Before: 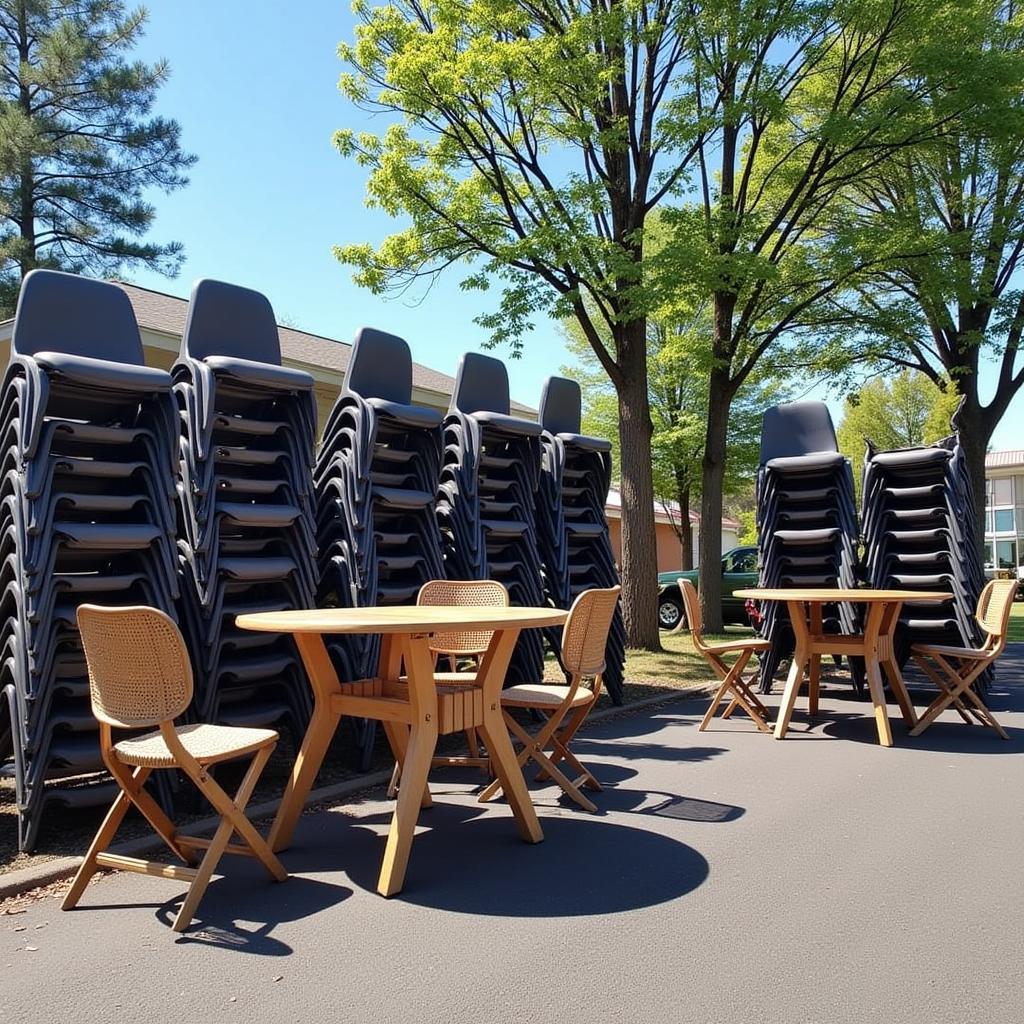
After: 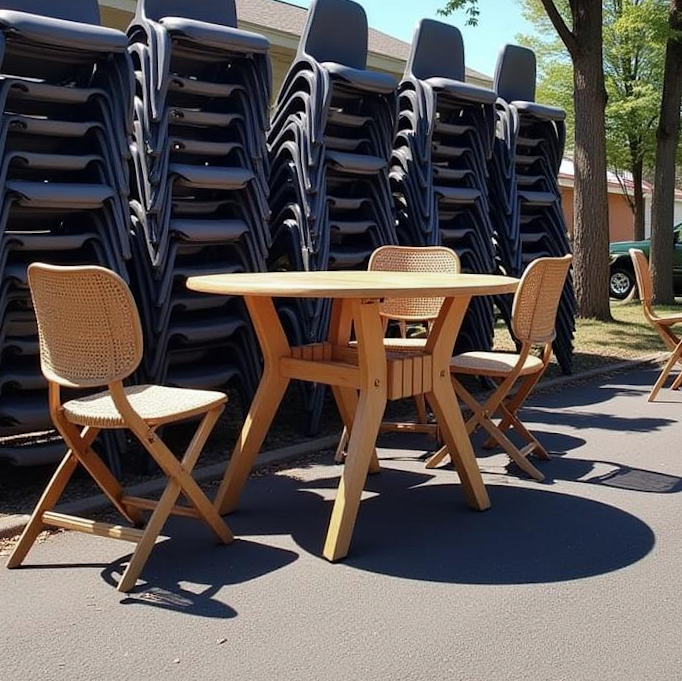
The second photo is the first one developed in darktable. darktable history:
crop and rotate: angle -1.11°, left 3.728%, top 32.208%, right 28.357%
color zones: curves: ch0 [(0, 0.5) (0.143, 0.5) (0.286, 0.456) (0.429, 0.5) (0.571, 0.5) (0.714, 0.5) (0.857, 0.5) (1, 0.5)]; ch1 [(0, 0.5) (0.143, 0.5) (0.286, 0.422) (0.429, 0.5) (0.571, 0.5) (0.714, 0.5) (0.857, 0.5) (1, 0.5)]
